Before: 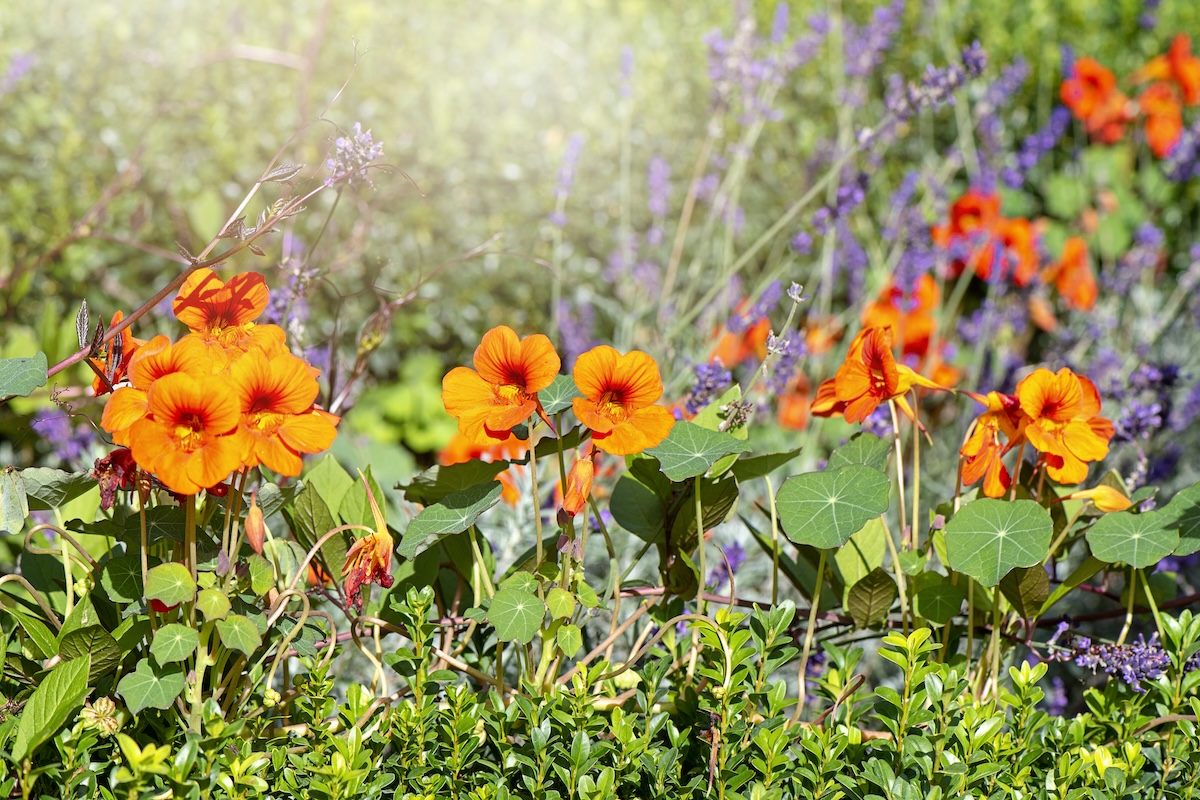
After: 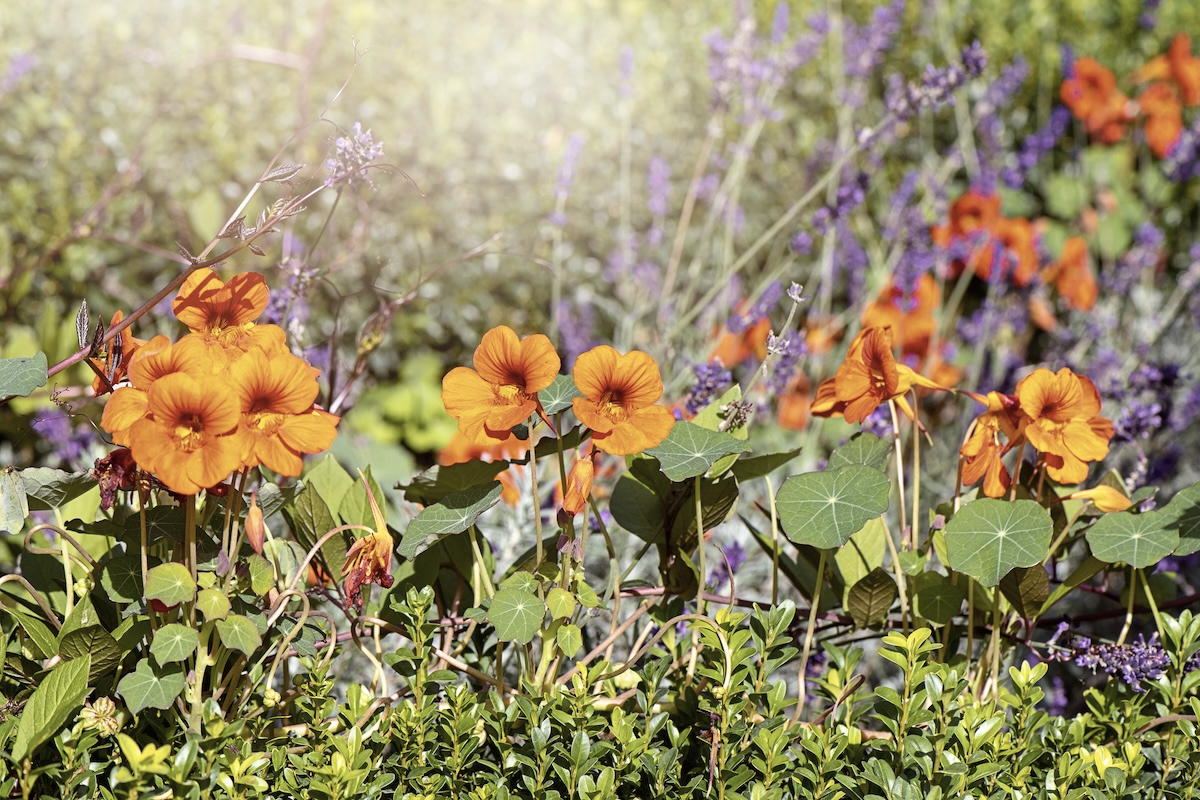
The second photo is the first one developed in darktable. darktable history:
contrast equalizer: y [[0.514, 0.573, 0.581, 0.508, 0.5, 0.5], [0.5 ×6], [0.5 ×6], [0 ×6], [0 ×6]], mix -0.113
contrast brightness saturation: contrast 0.1, saturation -0.365
color balance rgb: power › luminance -7.606%, power › chroma 1.35%, power › hue 330.39°, highlights gain › chroma 0.262%, highlights gain › hue 332.55°, perceptual saturation grading › global saturation 15.905%, global vibrance 20%
